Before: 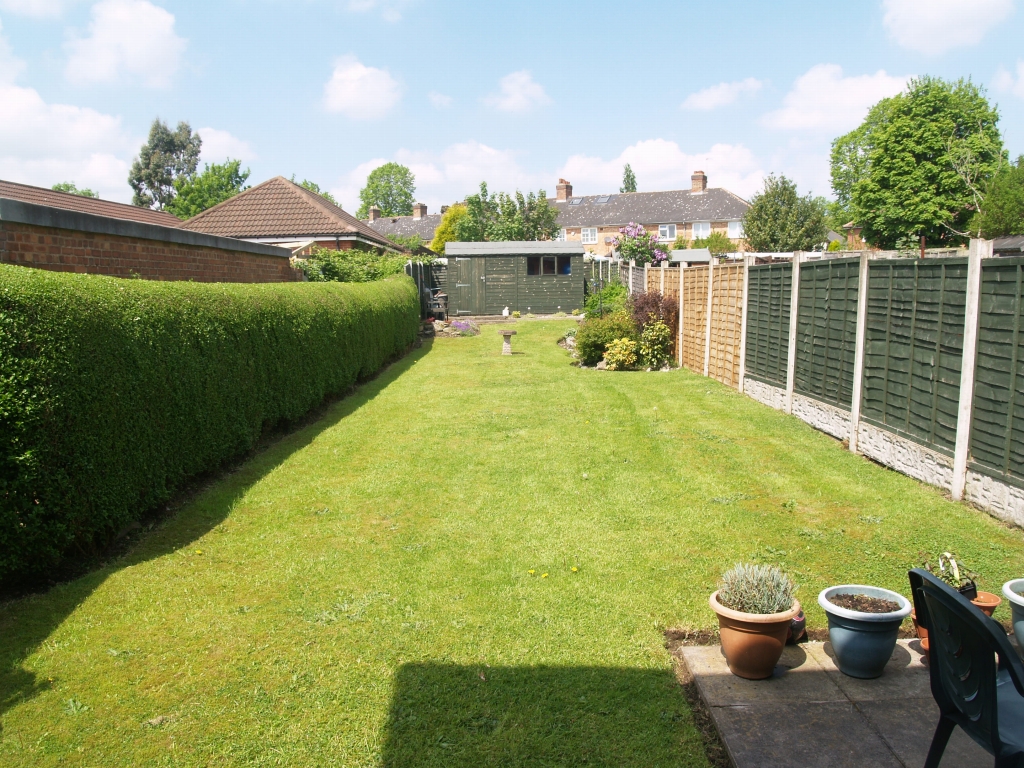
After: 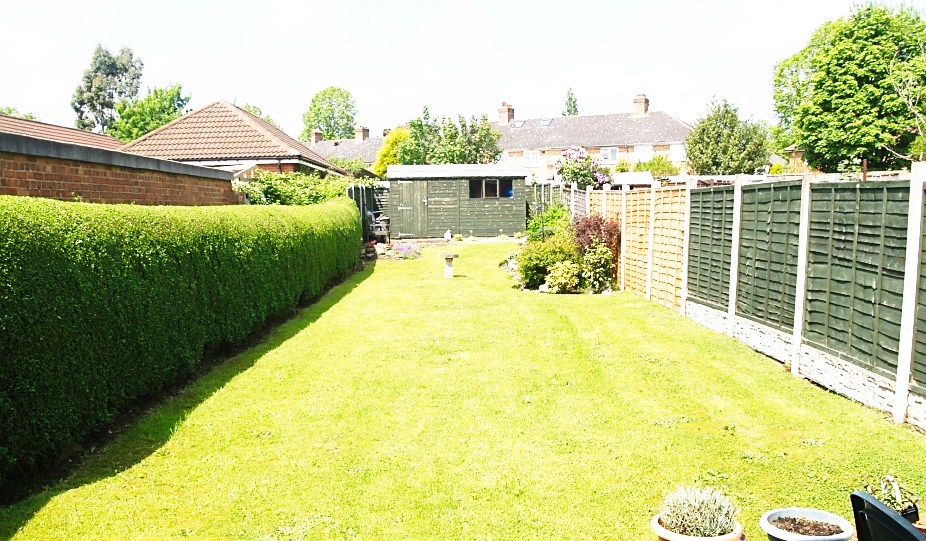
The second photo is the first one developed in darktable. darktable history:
crop: left 5.674%, top 10.066%, right 3.827%, bottom 19.392%
sharpen: radius 1.888, amount 0.415, threshold 1.336
base curve: curves: ch0 [(0, 0) (0.026, 0.03) (0.109, 0.232) (0.351, 0.748) (0.669, 0.968) (1, 1)], preserve colors none
